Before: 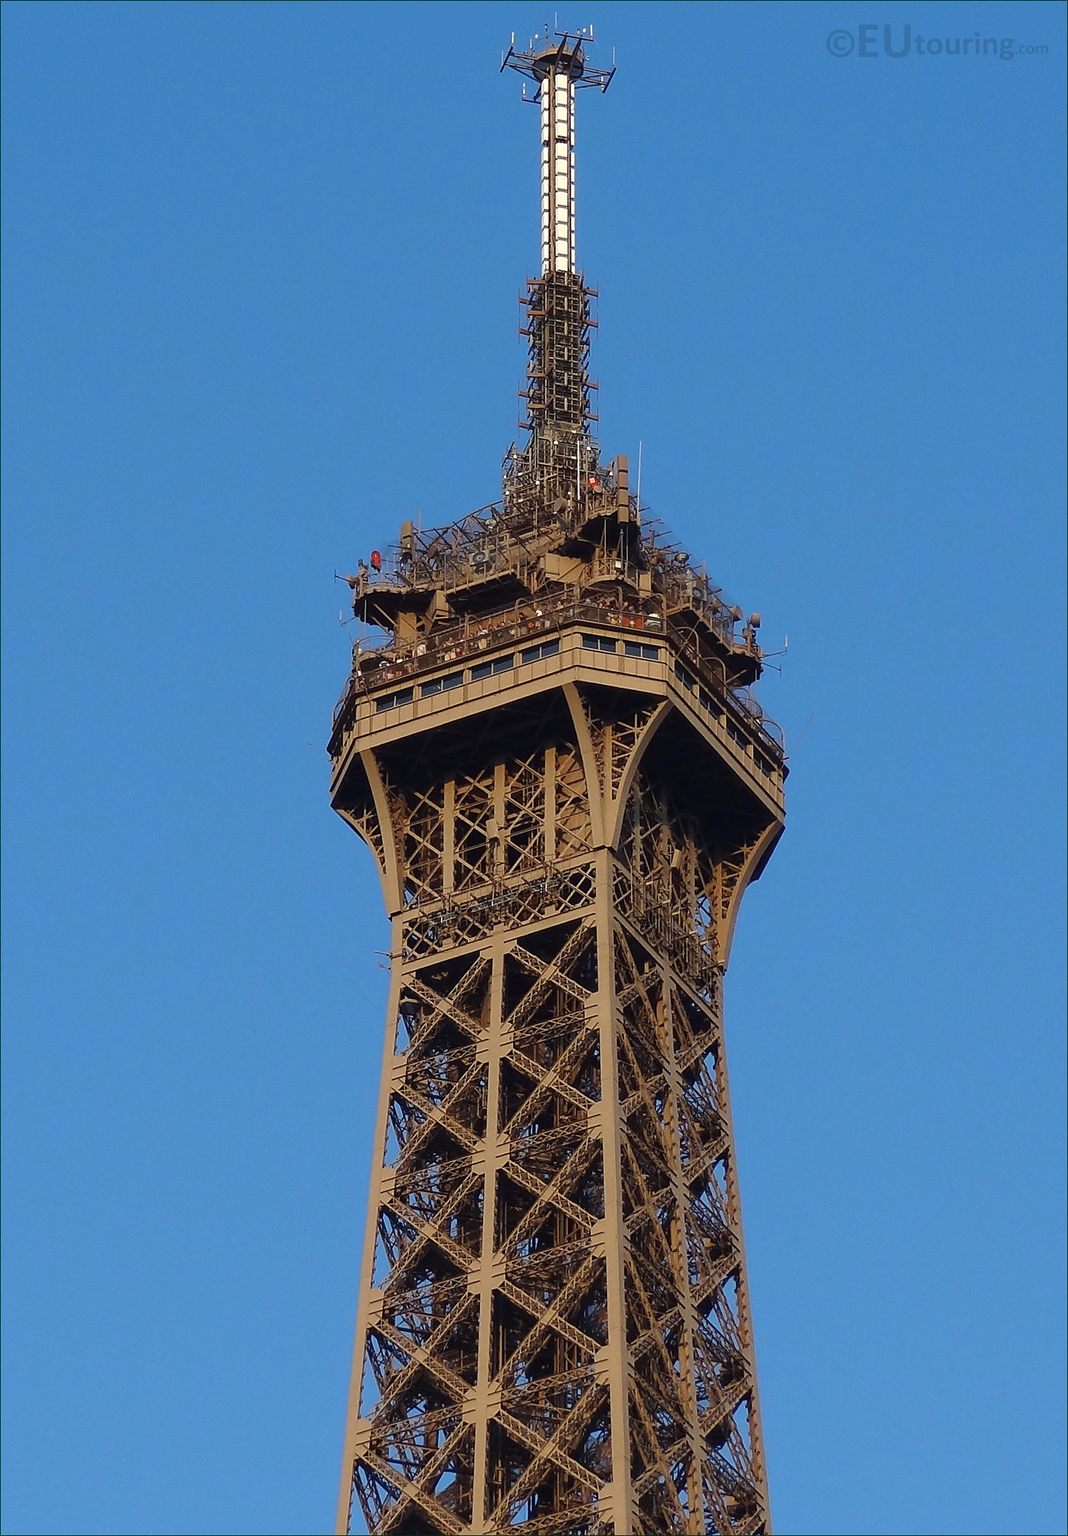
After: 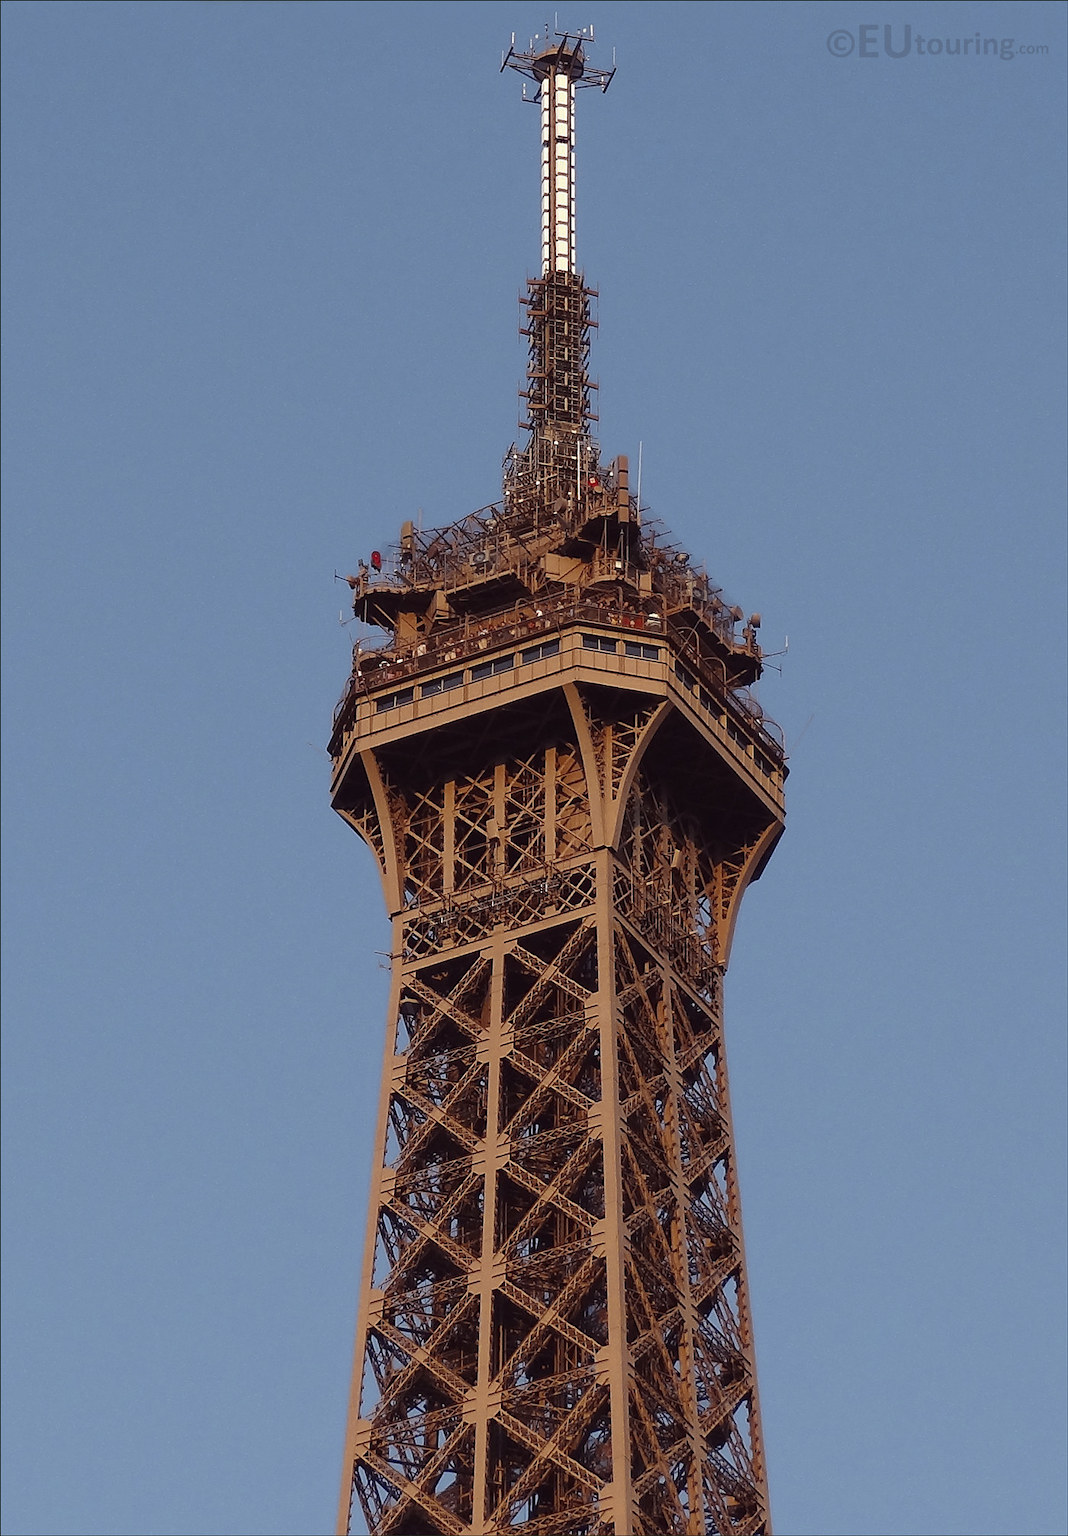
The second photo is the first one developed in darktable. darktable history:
color zones: curves: ch0 [(0.035, 0.242) (0.25, 0.5) (0.384, 0.214) (0.488, 0.255) (0.75, 0.5)]; ch1 [(0.063, 0.379) (0.25, 0.5) (0.354, 0.201) (0.489, 0.085) (0.729, 0.271)]; ch2 [(0.25, 0.5) (0.38, 0.517) (0.442, 0.51) (0.735, 0.456)]
rgb levels: mode RGB, independent channels, levels [[0, 0.474, 1], [0, 0.5, 1], [0, 0.5, 1]]
